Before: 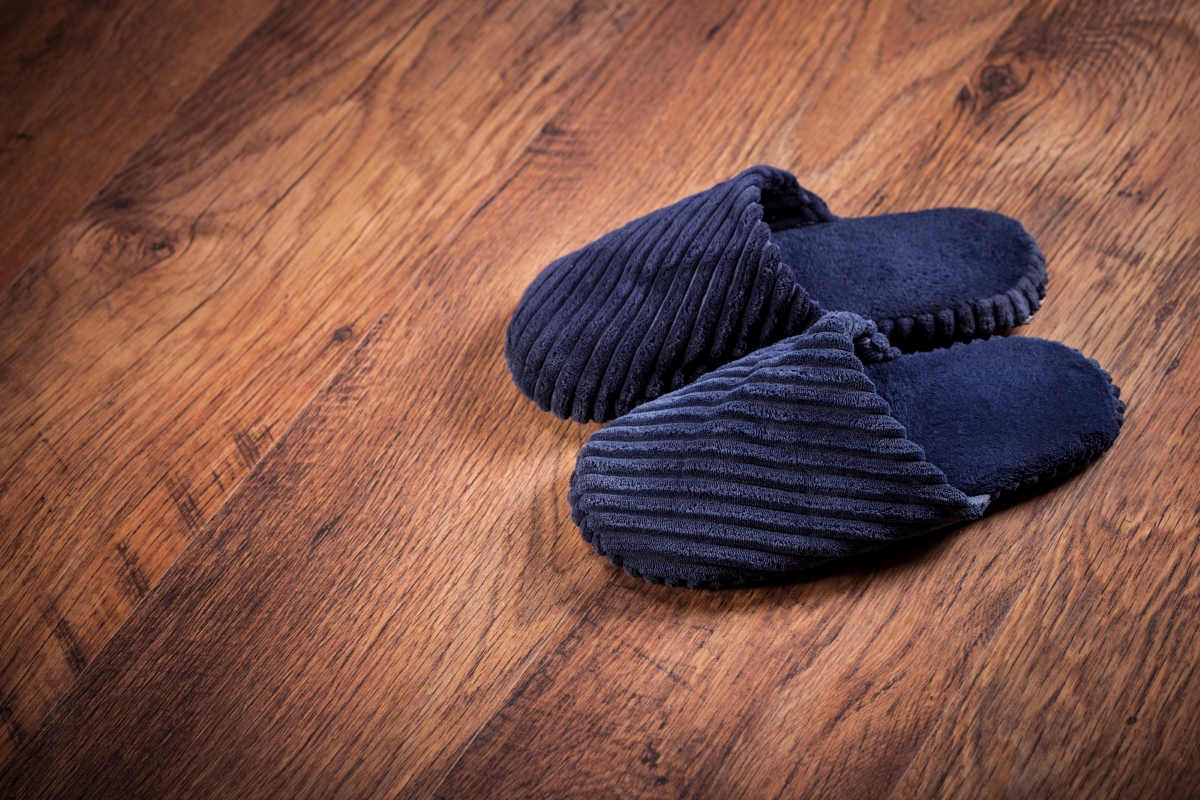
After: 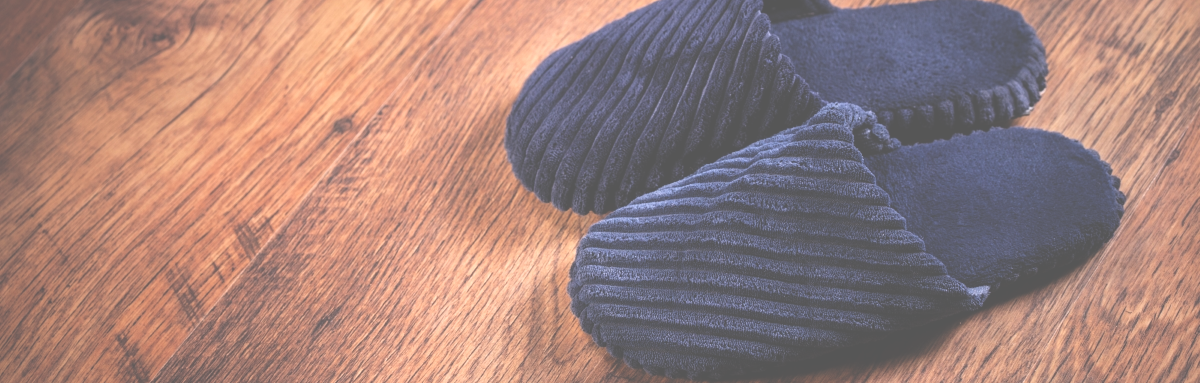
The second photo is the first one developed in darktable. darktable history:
crop and rotate: top 26.331%, bottom 25.75%
exposure: black level correction -0.073, exposure 0.501 EV, compensate highlight preservation false
